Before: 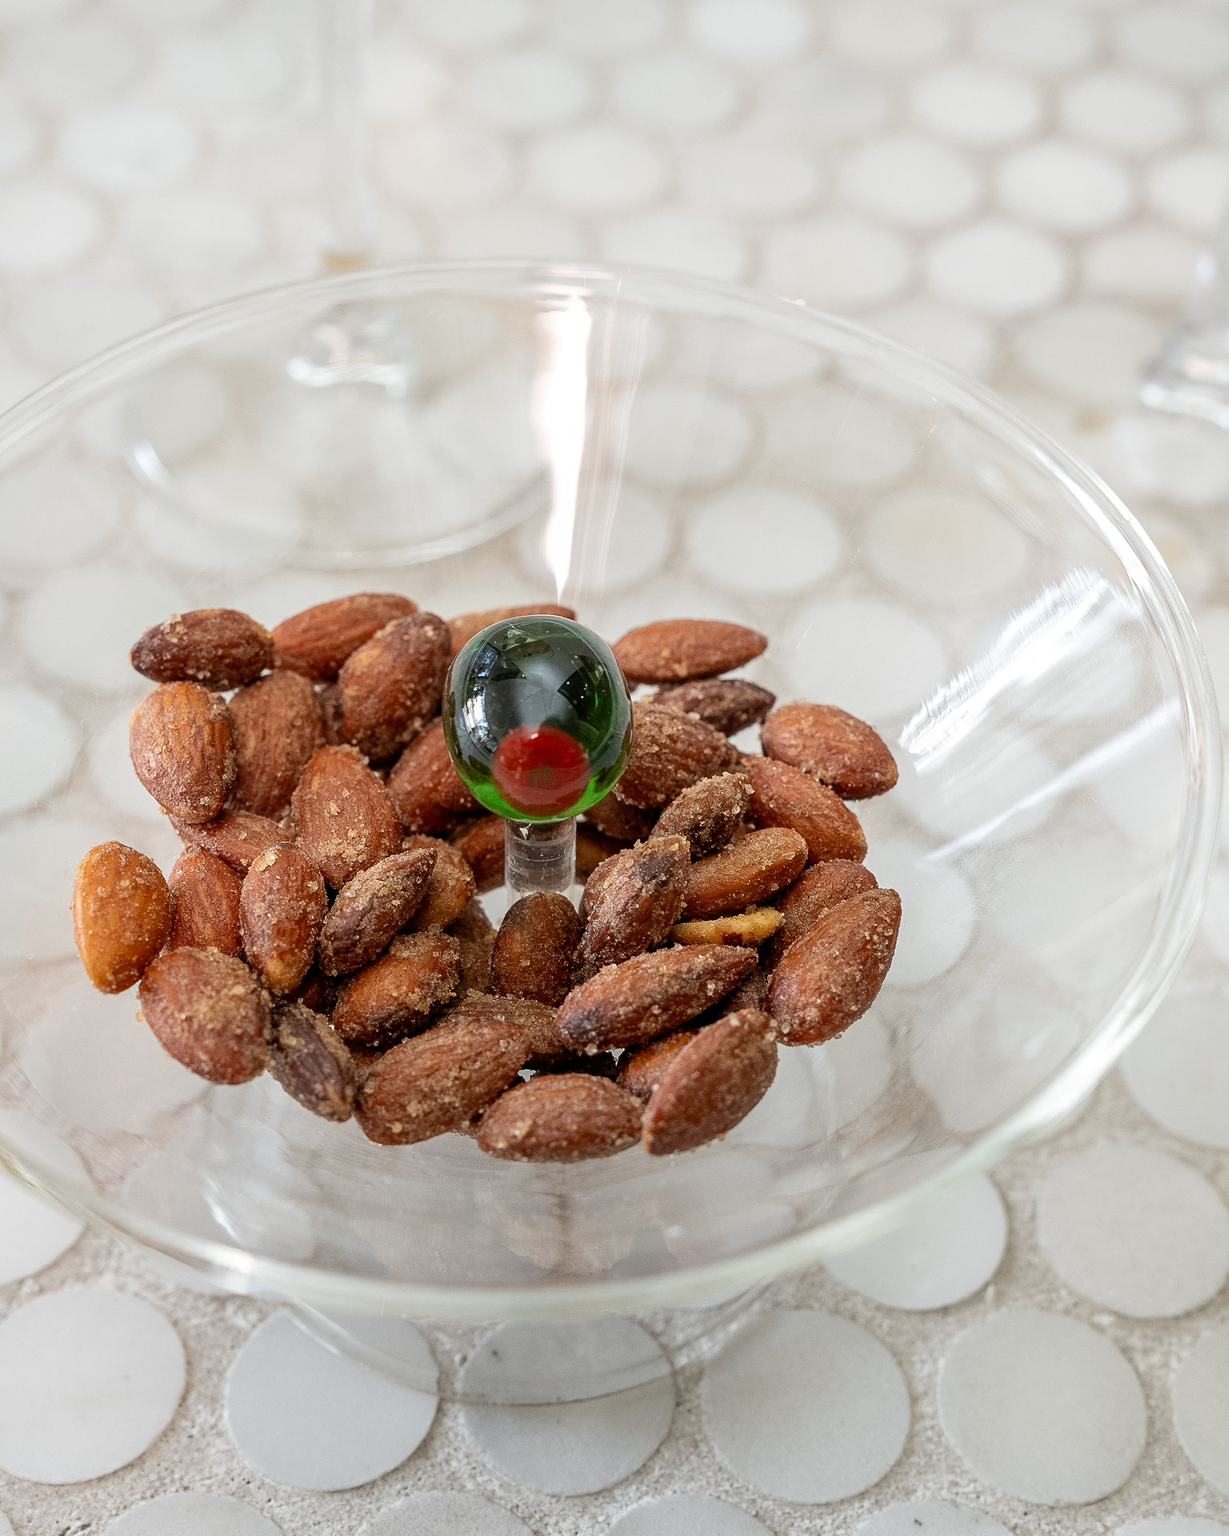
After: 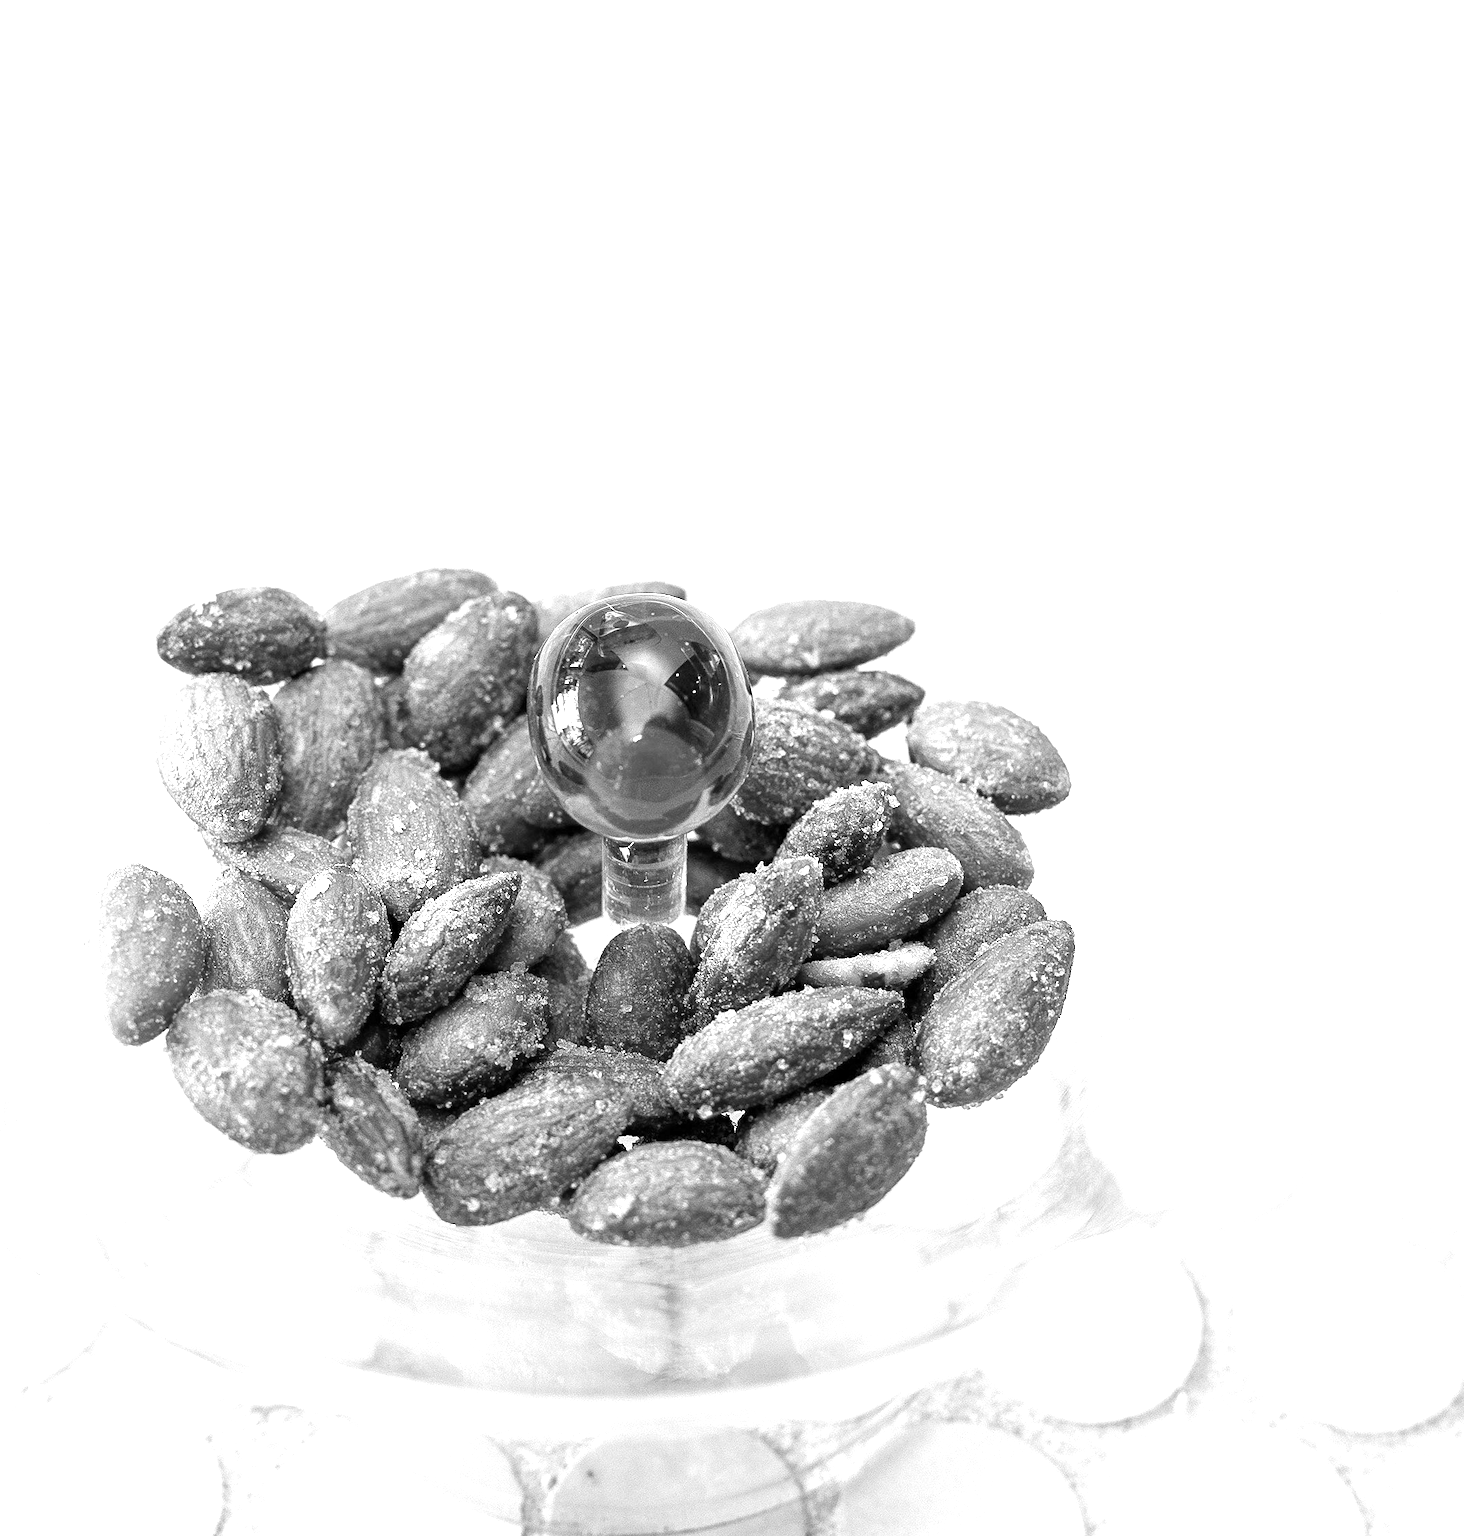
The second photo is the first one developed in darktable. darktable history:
exposure: exposure 1.5 EV, compensate highlight preservation false
monochrome: a 30.25, b 92.03
crop: top 7.625%, bottom 8.027%
